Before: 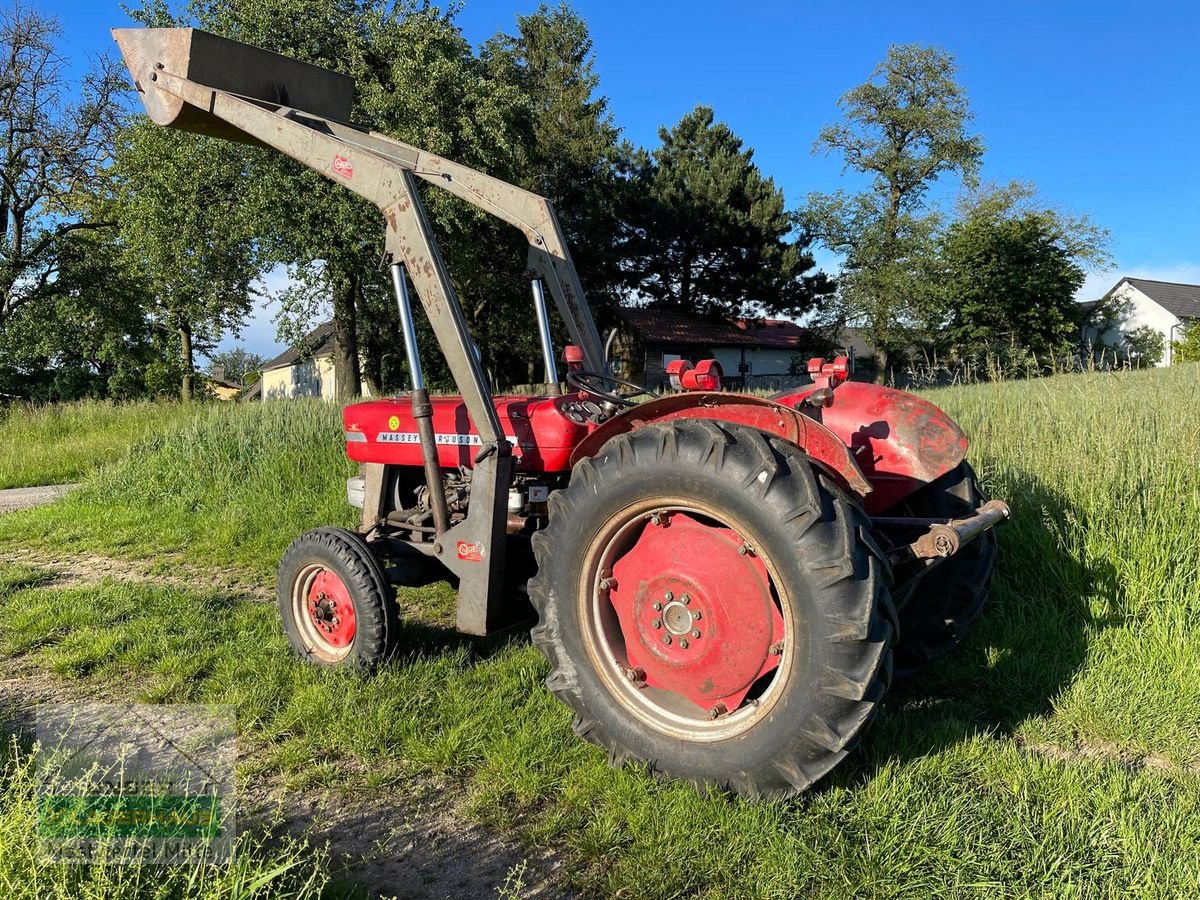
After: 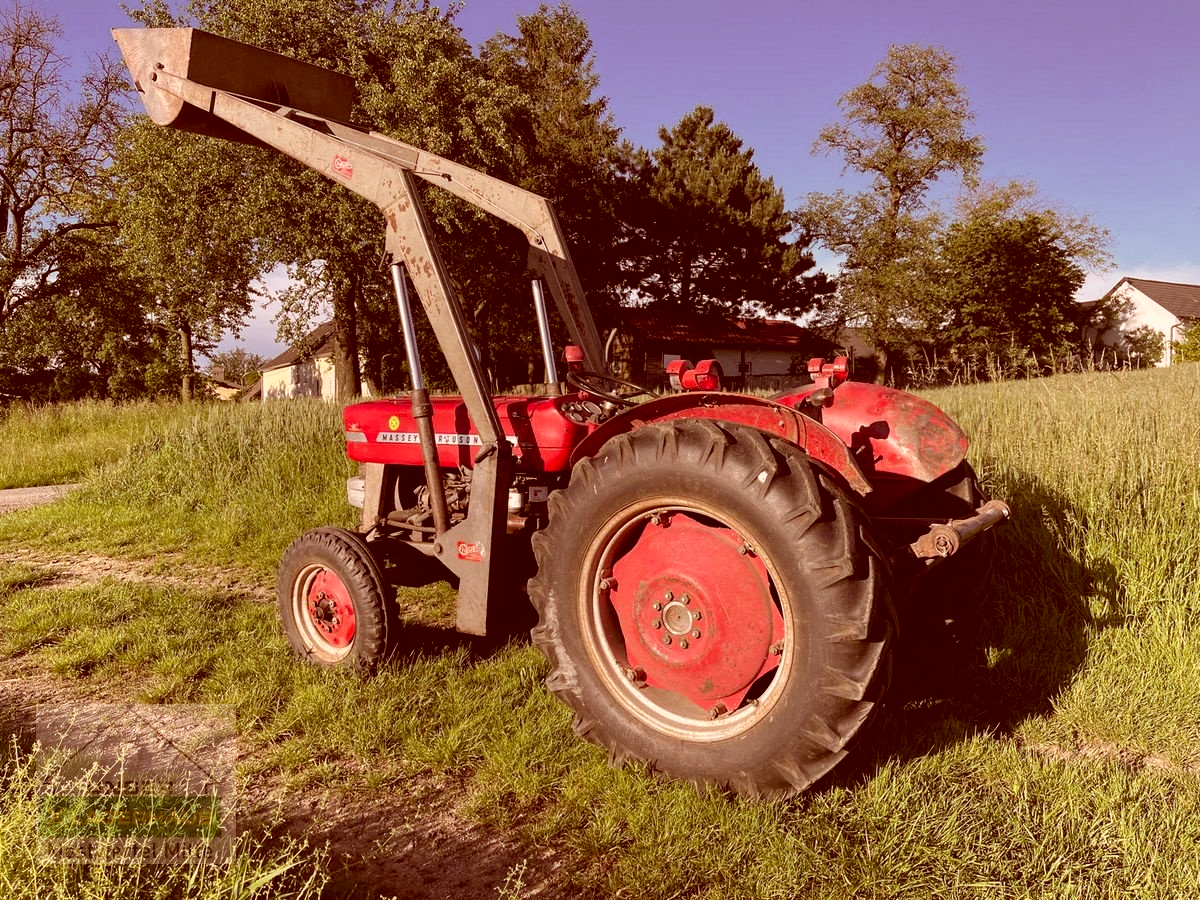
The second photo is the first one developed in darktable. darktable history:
color correction: highlights a* 9.04, highlights b* 9.08, shadows a* 39.28, shadows b* 39.55, saturation 0.803
